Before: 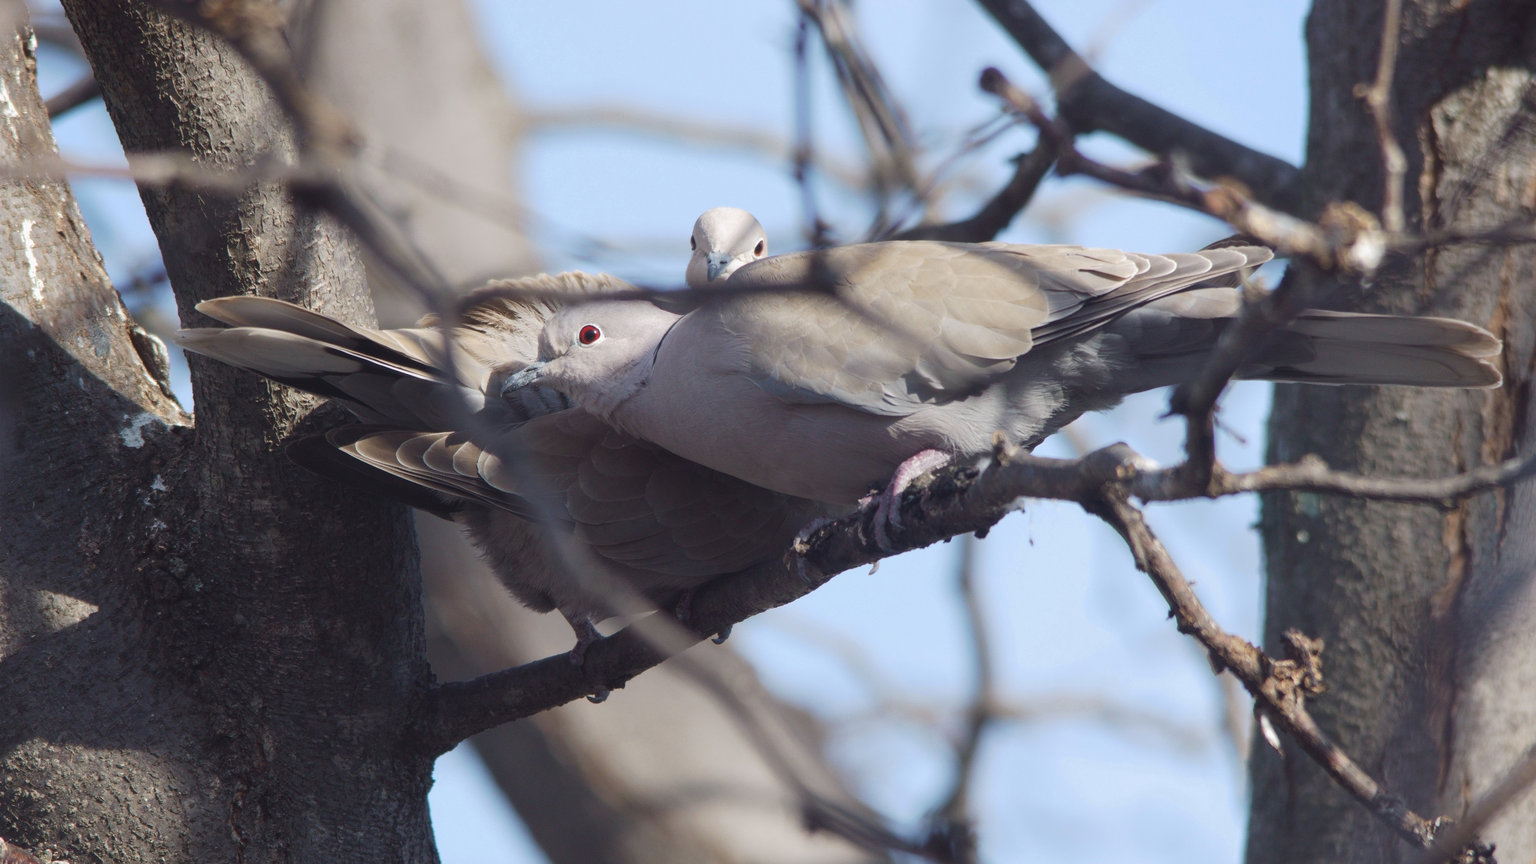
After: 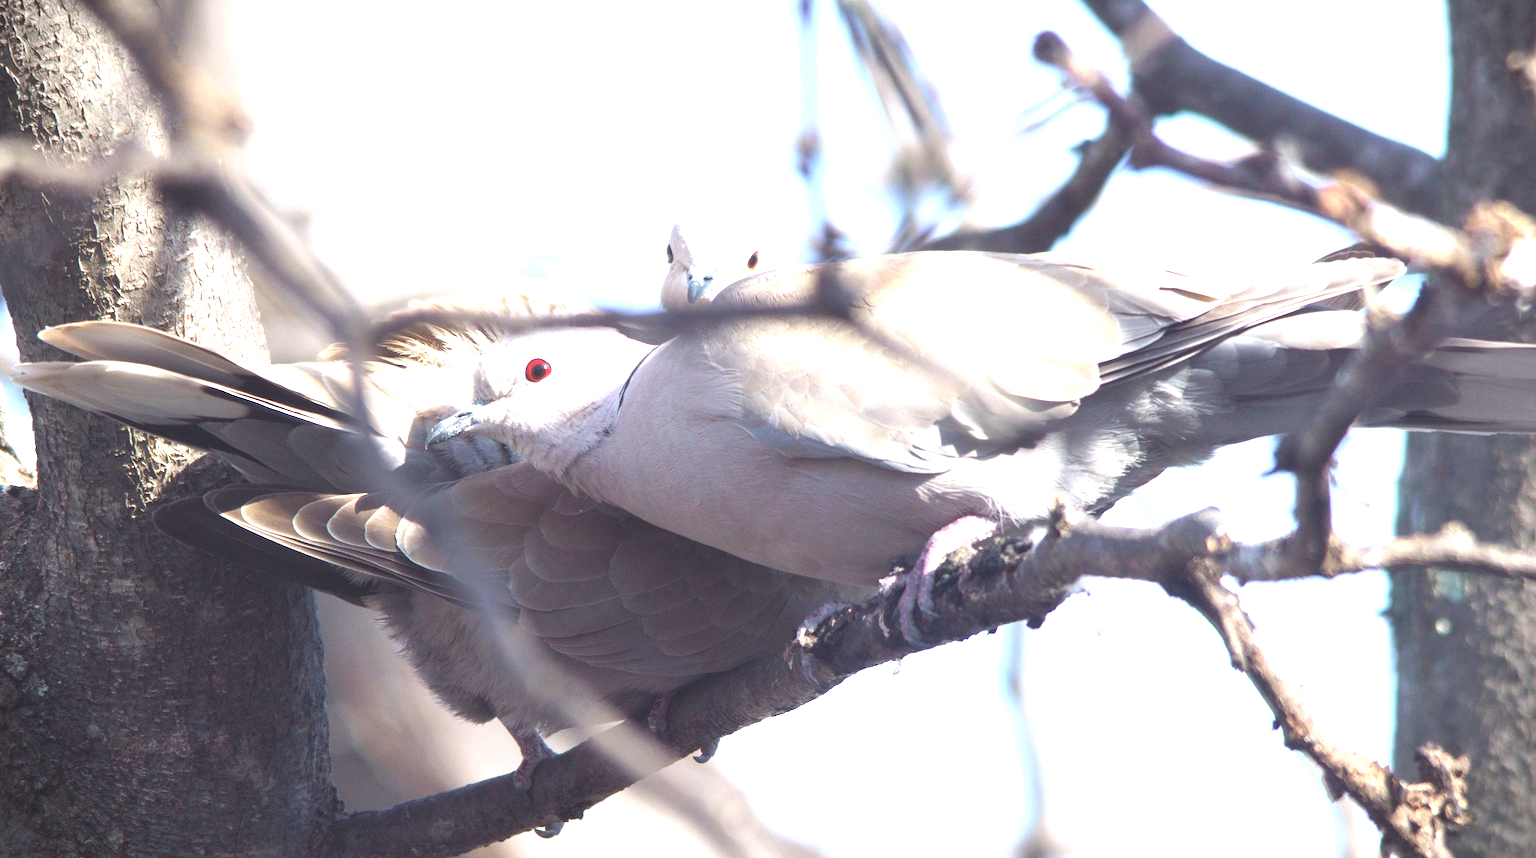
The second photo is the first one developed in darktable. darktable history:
vignetting: fall-off start 99.3%, brightness -0.686, width/height ratio 1.323
crop and rotate: left 10.771%, top 4.987%, right 10.393%, bottom 16.637%
exposure: black level correction 0, exposure 1.68 EV, compensate exposure bias true, compensate highlight preservation false
